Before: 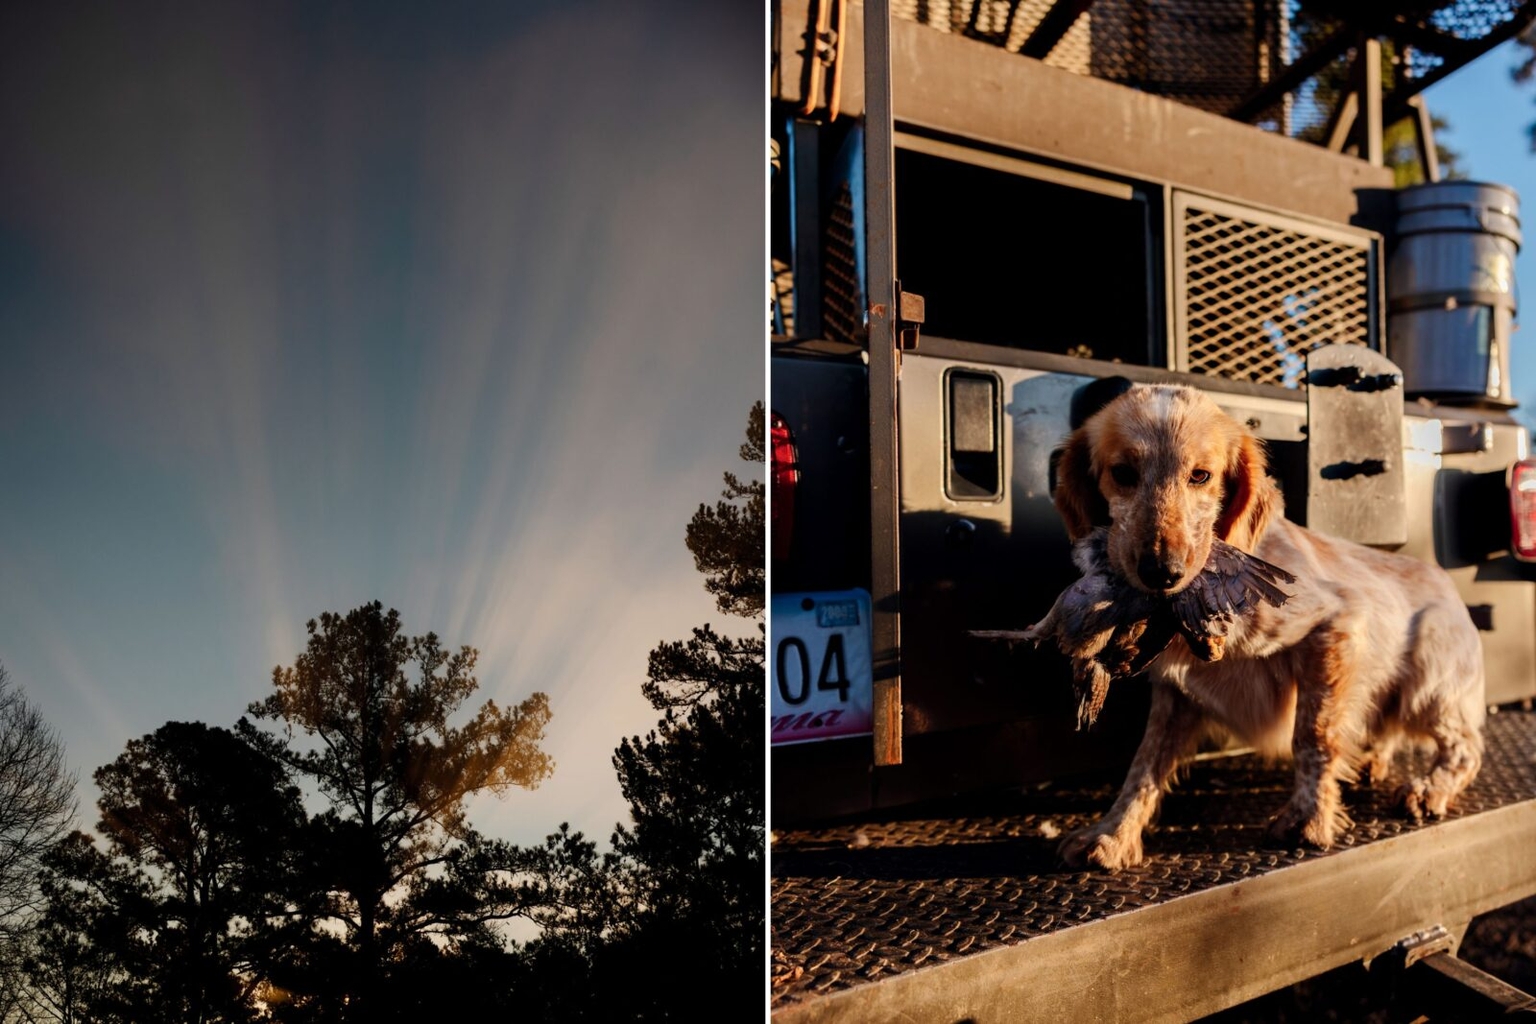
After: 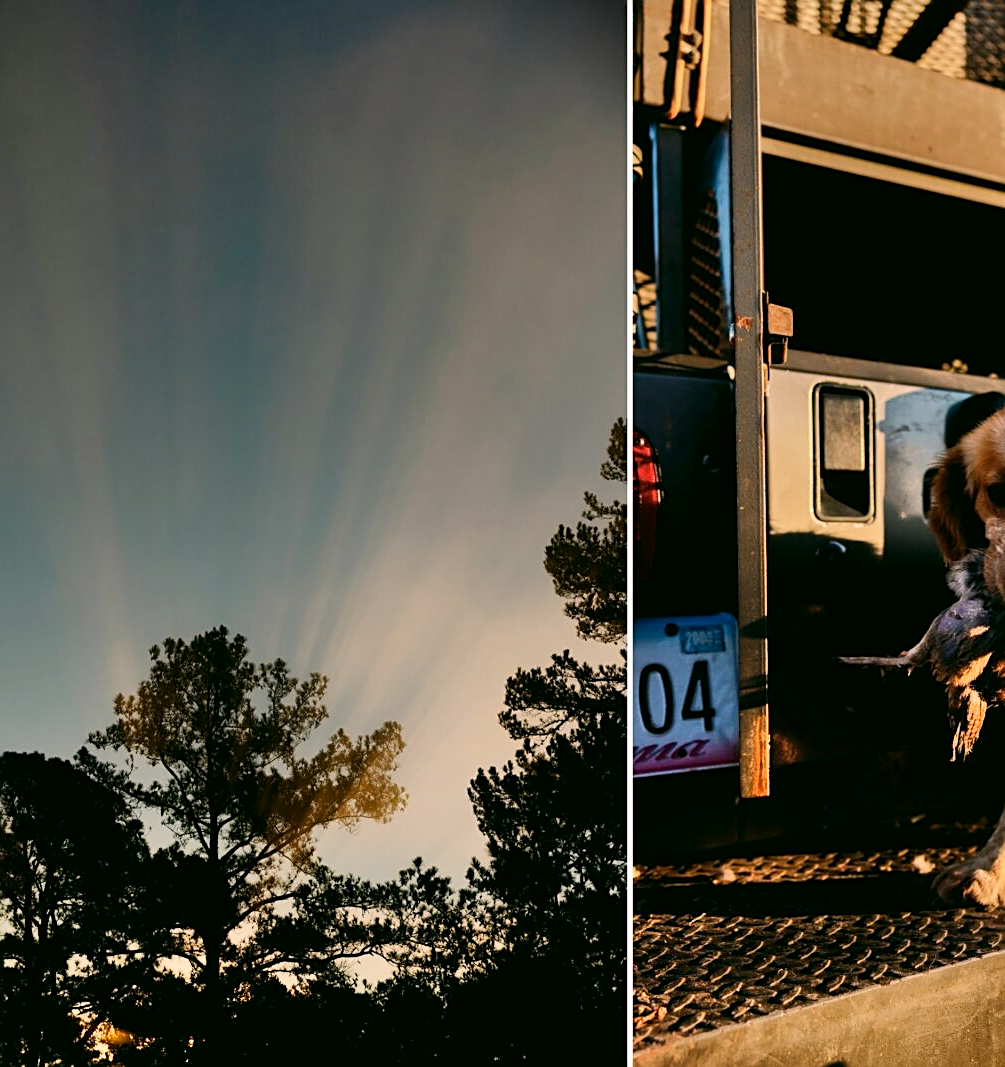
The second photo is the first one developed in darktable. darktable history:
crop: left 10.644%, right 26.528%
sharpen: on, module defaults
shadows and highlights: highlights 70.7, soften with gaussian
color correction: highlights a* 4.02, highlights b* 4.98, shadows a* -7.55, shadows b* 4.98
